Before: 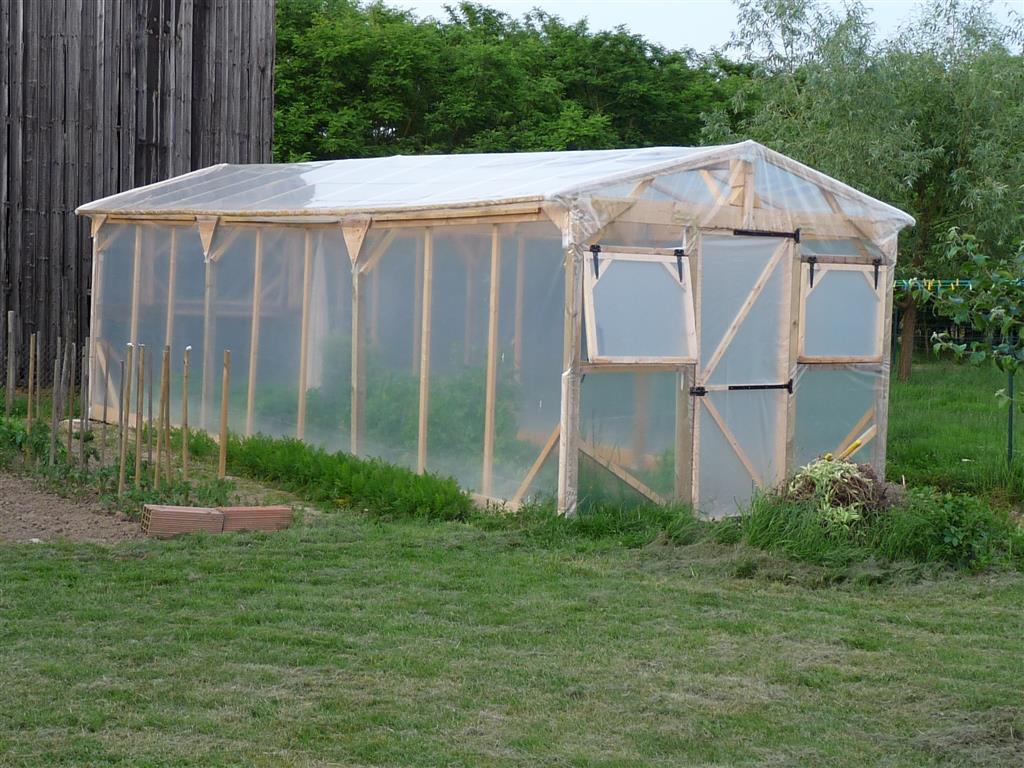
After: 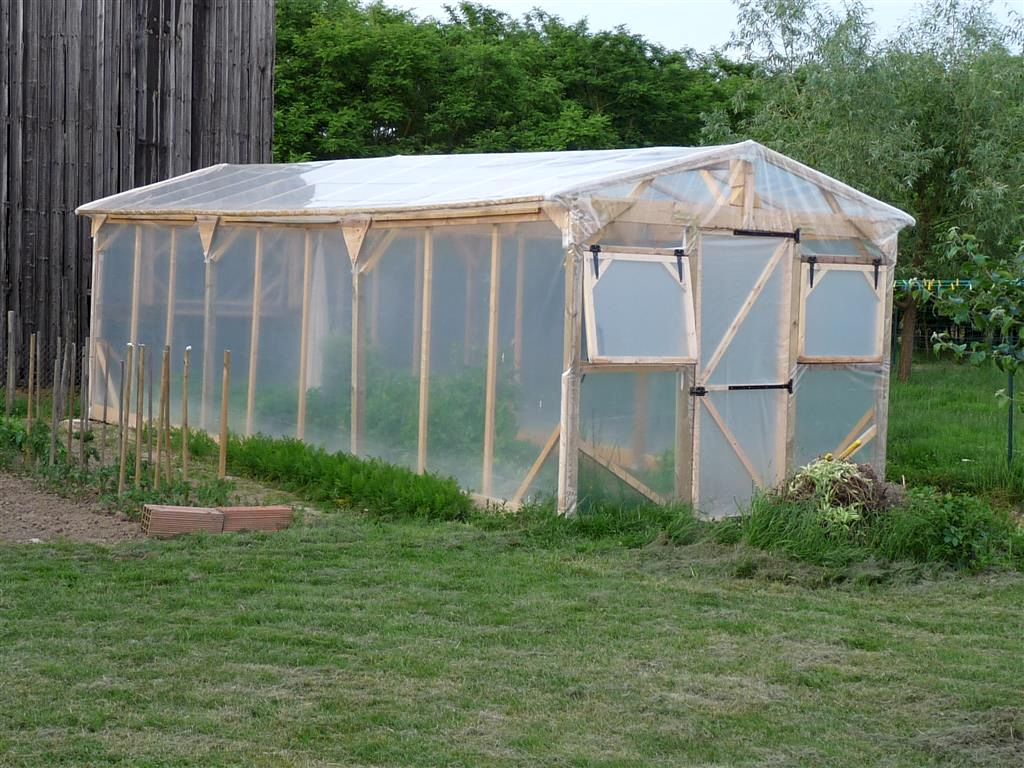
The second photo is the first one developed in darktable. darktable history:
local contrast: highlights 105%, shadows 101%, detail 119%, midtone range 0.2
